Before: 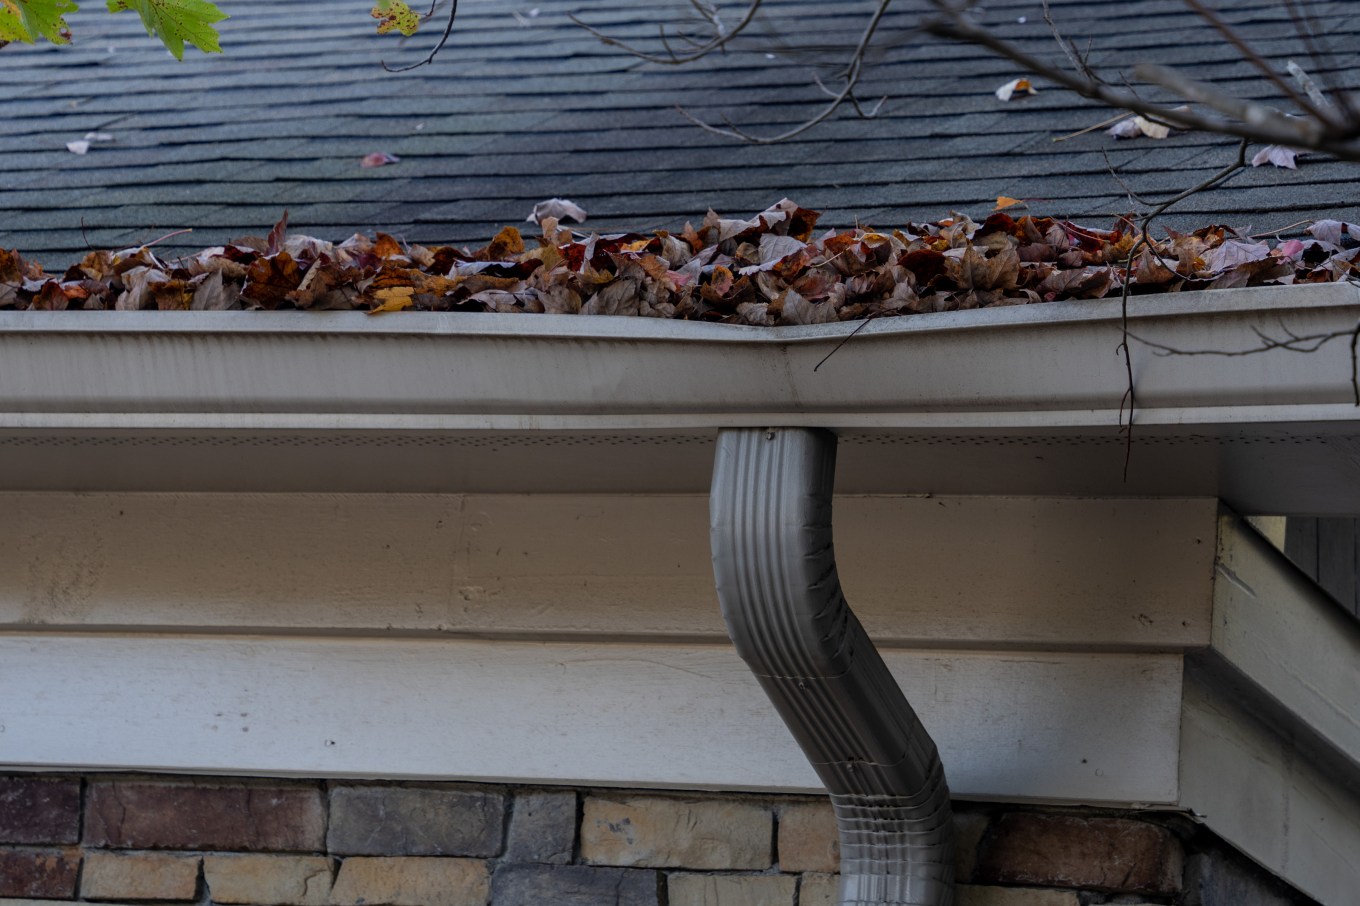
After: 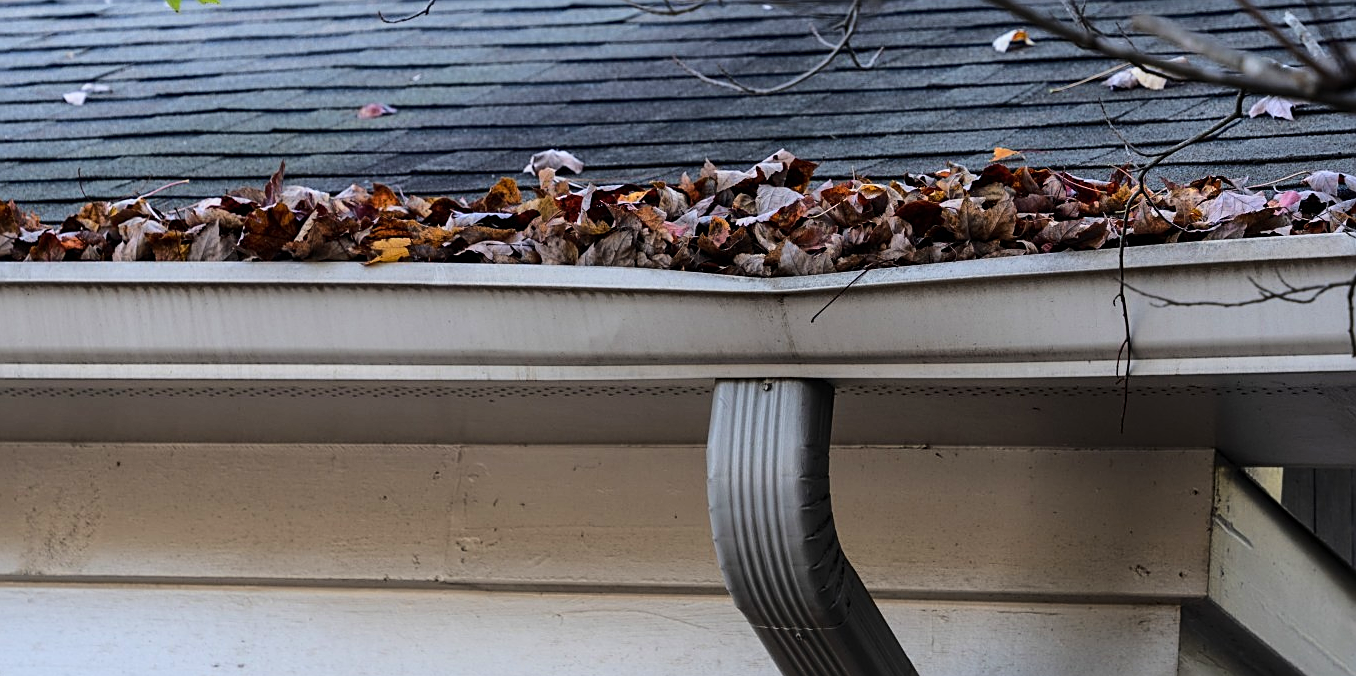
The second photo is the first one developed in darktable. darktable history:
crop: left 0.249%, top 5.484%, bottom 19.843%
sharpen: on, module defaults
base curve: curves: ch0 [(0, 0) (0.028, 0.03) (0.121, 0.232) (0.46, 0.748) (0.859, 0.968) (1, 1)]
